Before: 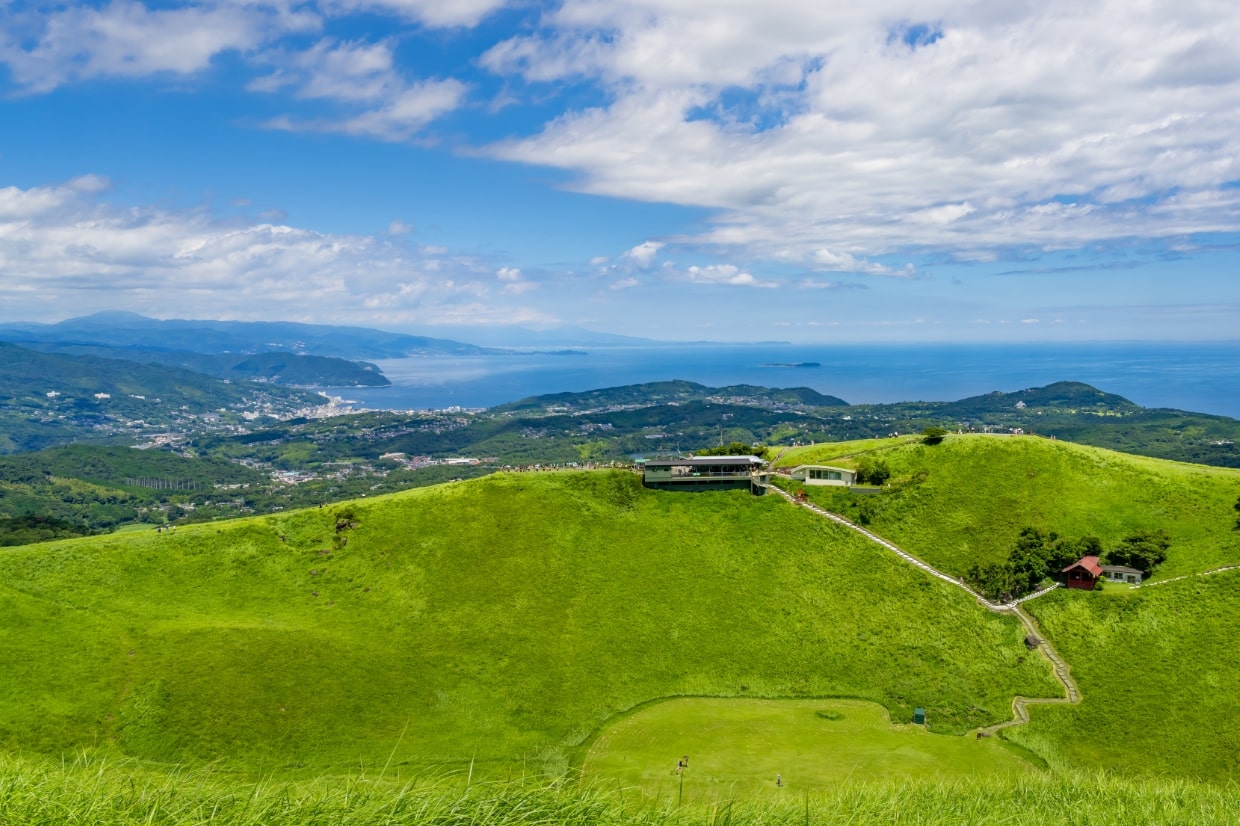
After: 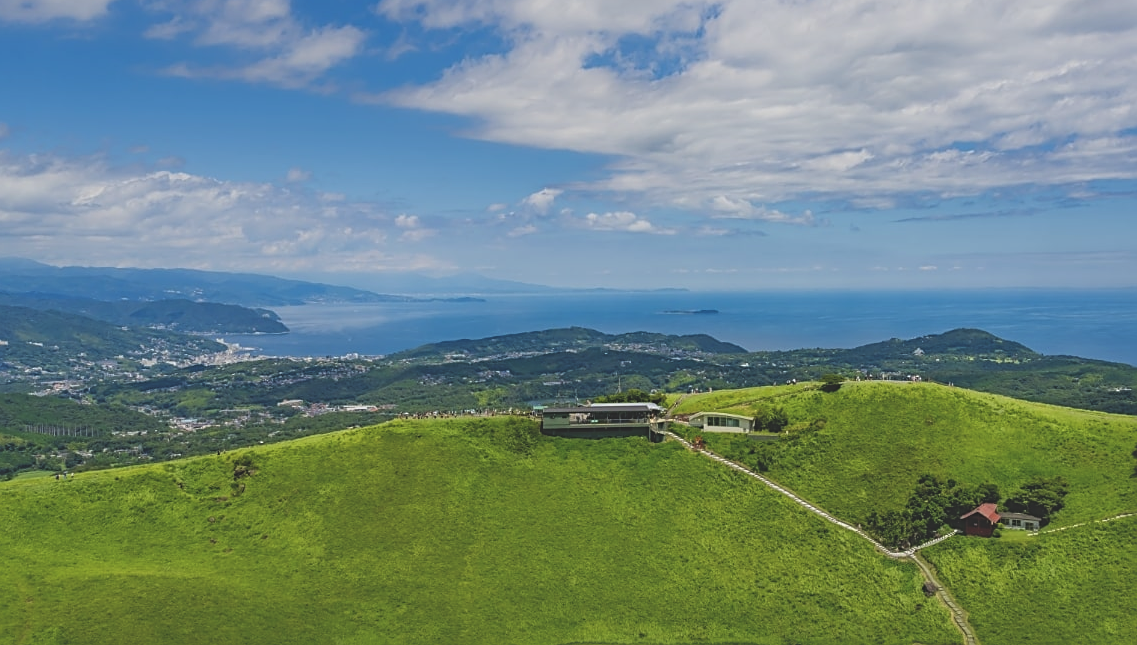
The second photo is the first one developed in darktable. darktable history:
sharpen: on, module defaults
crop: left 8.23%, top 6.53%, bottom 15.292%
exposure: black level correction -0.034, exposure -0.494 EV, compensate highlight preservation false
